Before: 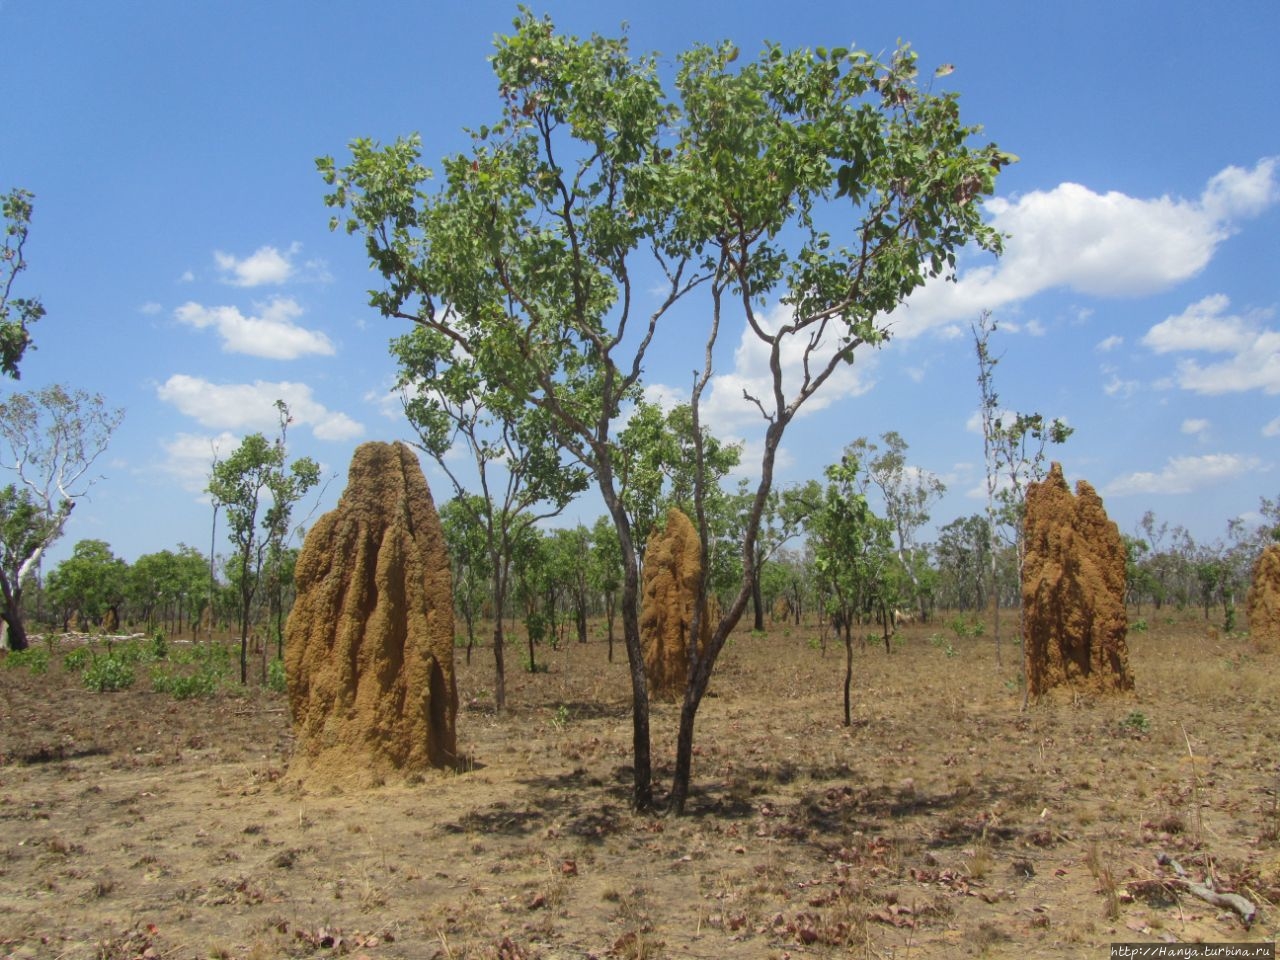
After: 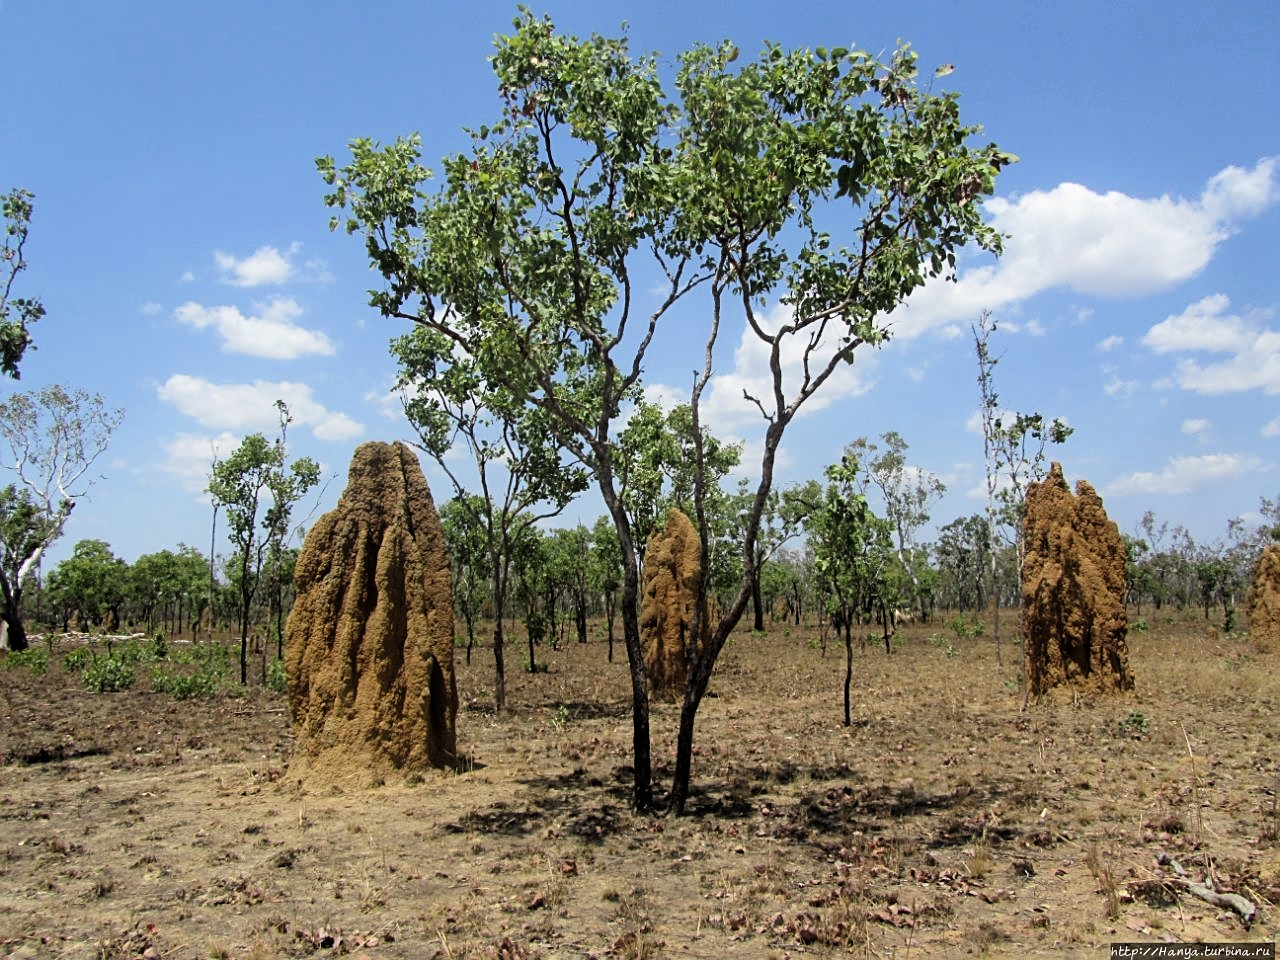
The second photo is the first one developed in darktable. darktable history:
sharpen: on, module defaults
tone equalizer: edges refinement/feathering 500, mask exposure compensation -1.57 EV, preserve details guided filter
filmic rgb: middle gray luminance 8.59%, black relative exposure -6.36 EV, white relative exposure 2.71 EV, target black luminance 0%, hardness 4.73, latitude 73.29%, contrast 1.33, shadows ↔ highlights balance 9.7%, iterations of high-quality reconstruction 0
